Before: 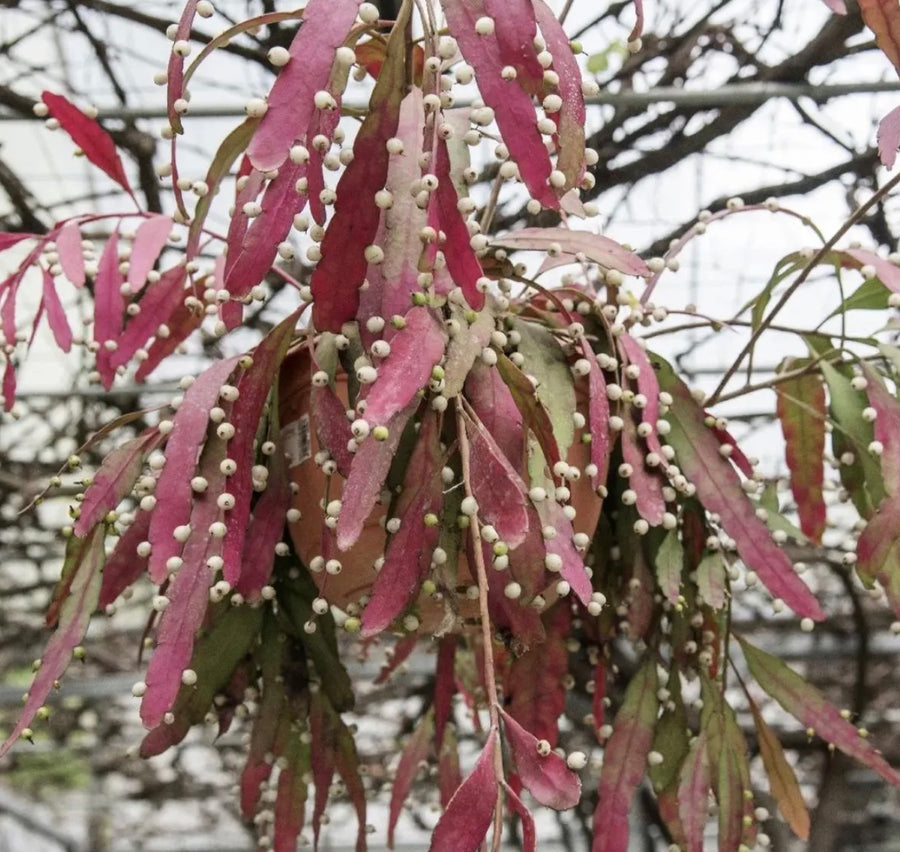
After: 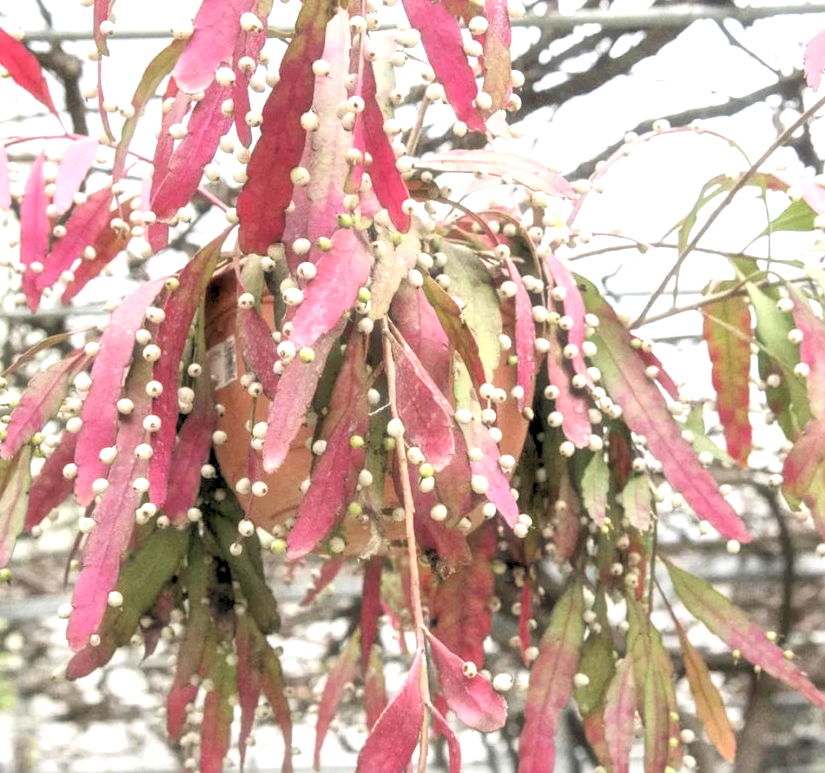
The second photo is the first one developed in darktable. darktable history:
exposure: black level correction 0, exposure 1.35 EV, compensate exposure bias true, compensate highlight preservation false
crop and rotate: left 8.262%, top 9.226%
rgb levels: preserve colors sum RGB, levels [[0.038, 0.433, 0.934], [0, 0.5, 1], [0, 0.5, 1]]
haze removal: strength -0.1, adaptive false
